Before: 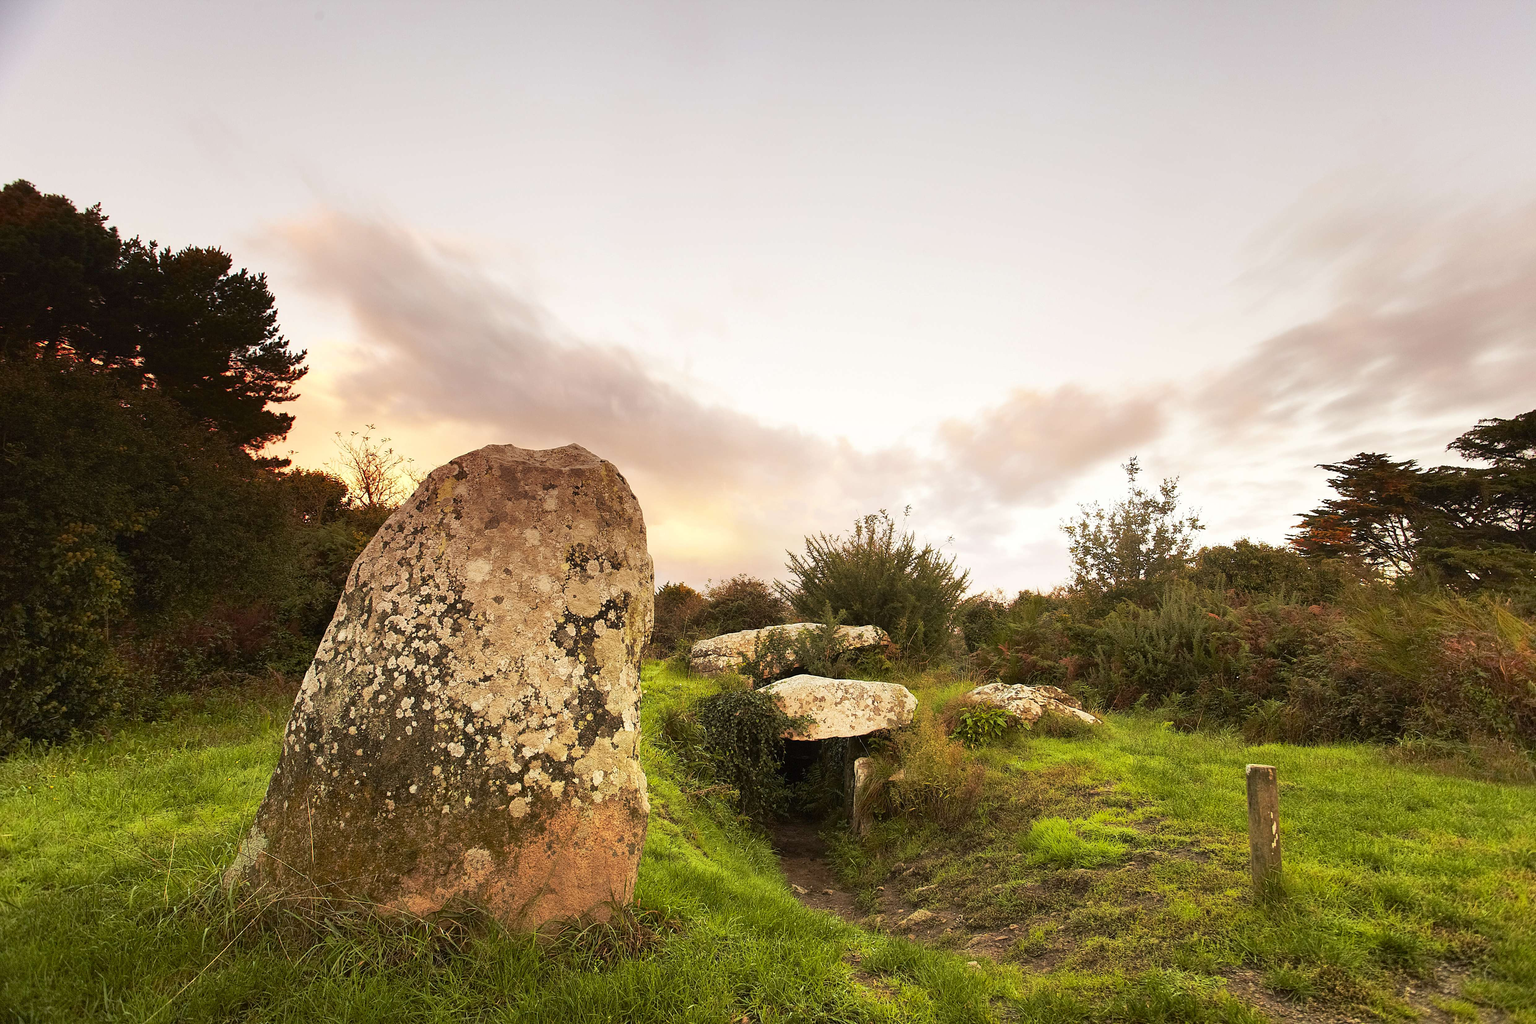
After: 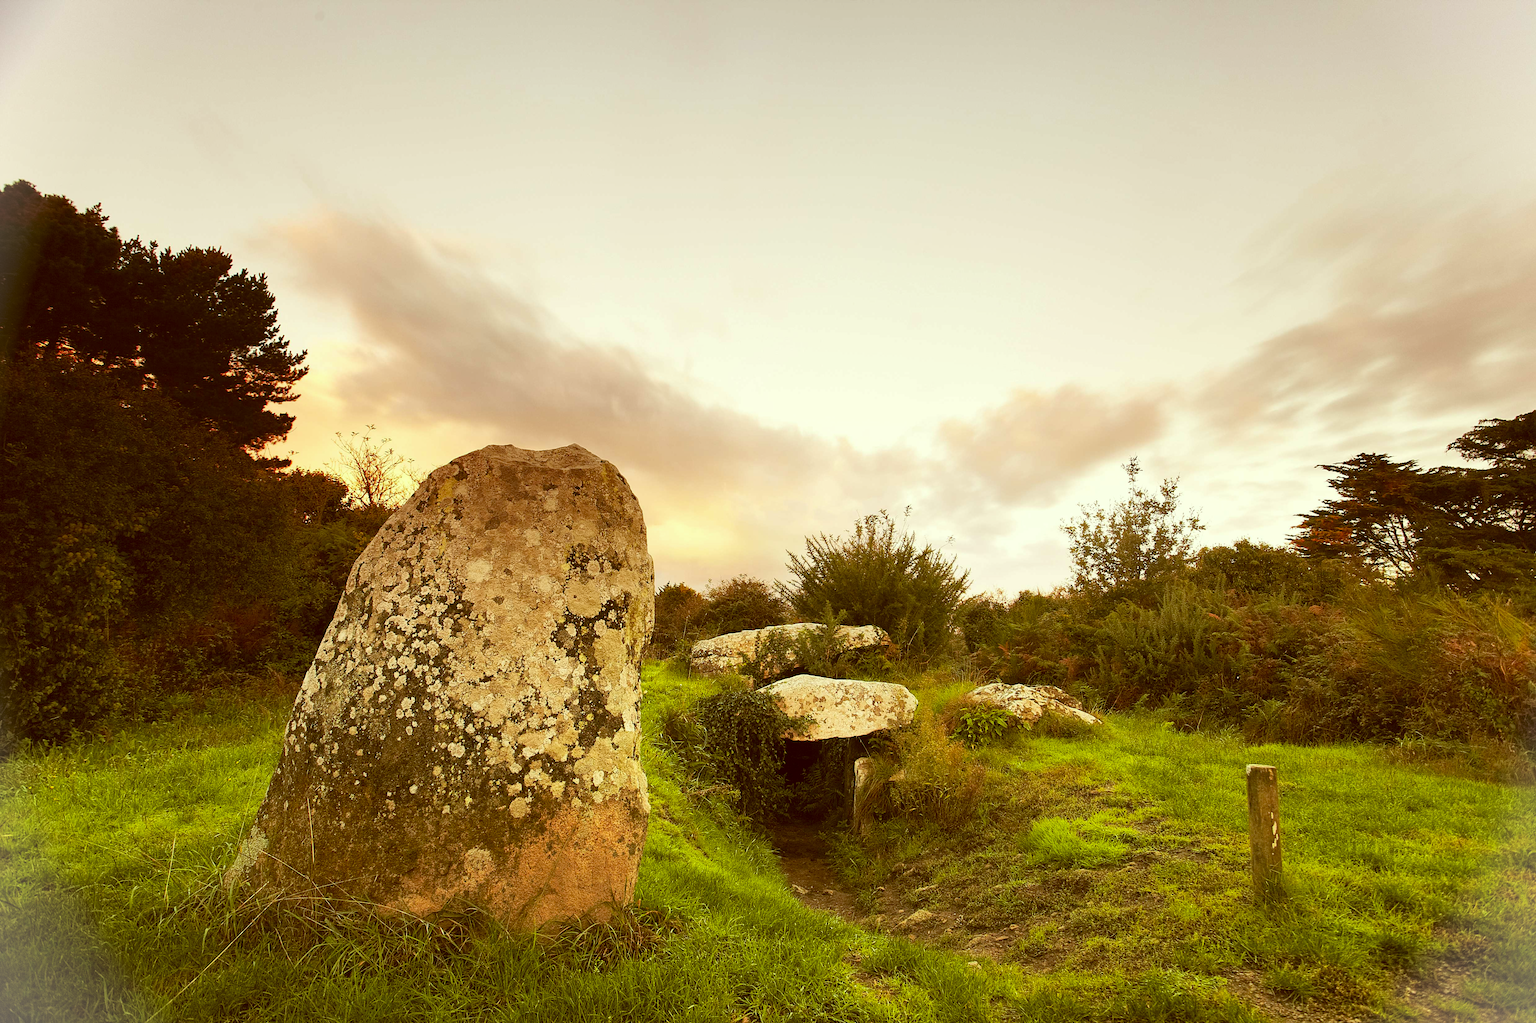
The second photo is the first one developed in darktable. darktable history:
vignetting: fall-off start 100%, brightness 0.3, saturation 0
color correction: highlights a* -5.3, highlights b* 9.8, shadows a* 9.8, shadows b* 24.26
